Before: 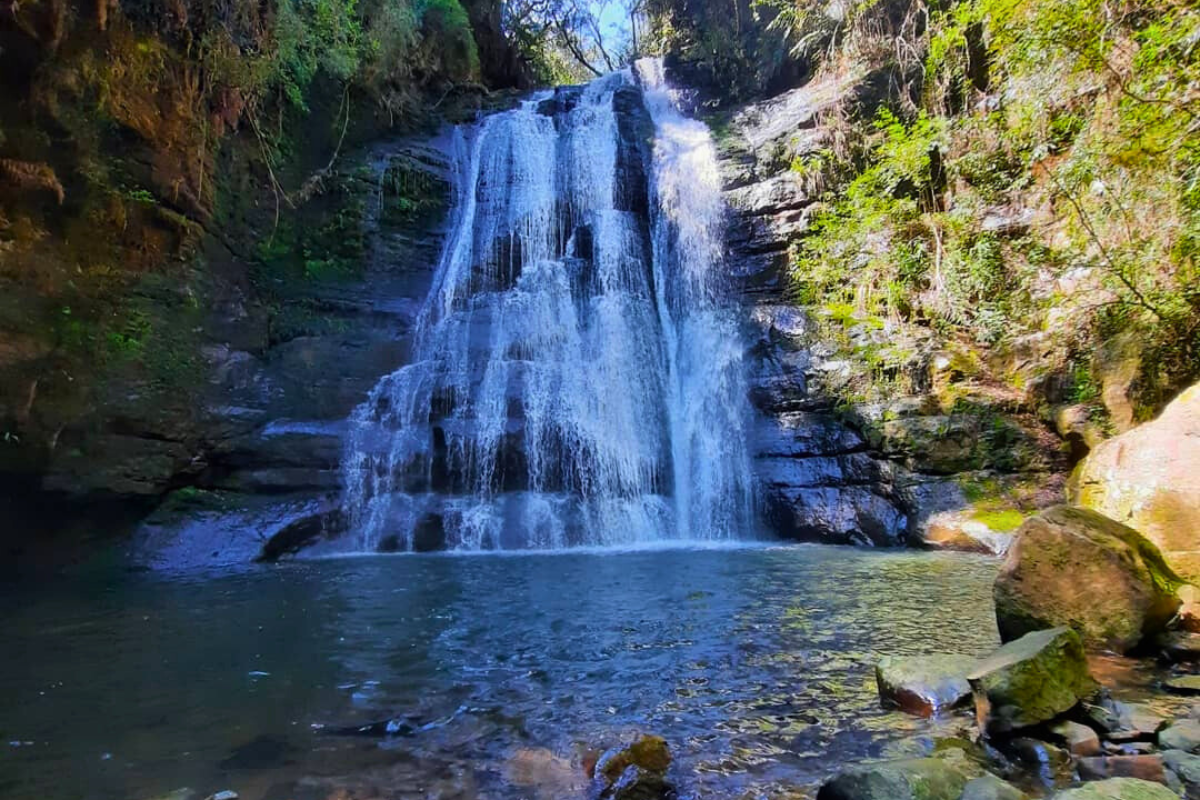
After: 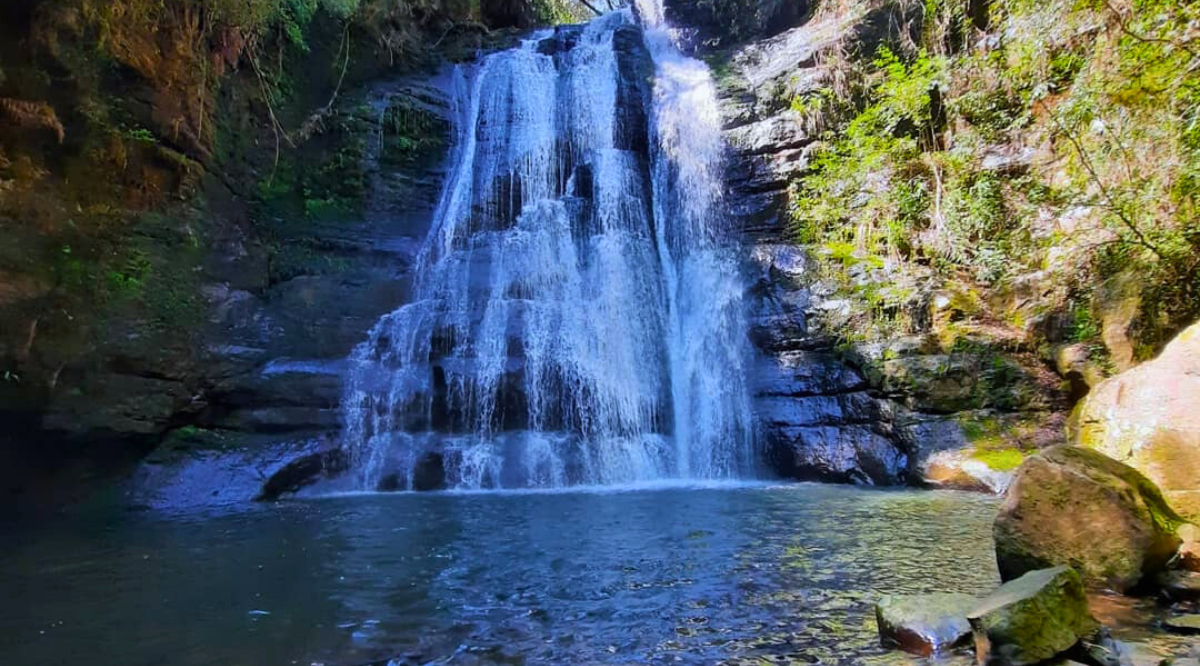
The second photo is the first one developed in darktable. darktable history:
crop: top 7.625%, bottom 8.027%
white balance: red 0.983, blue 1.036
